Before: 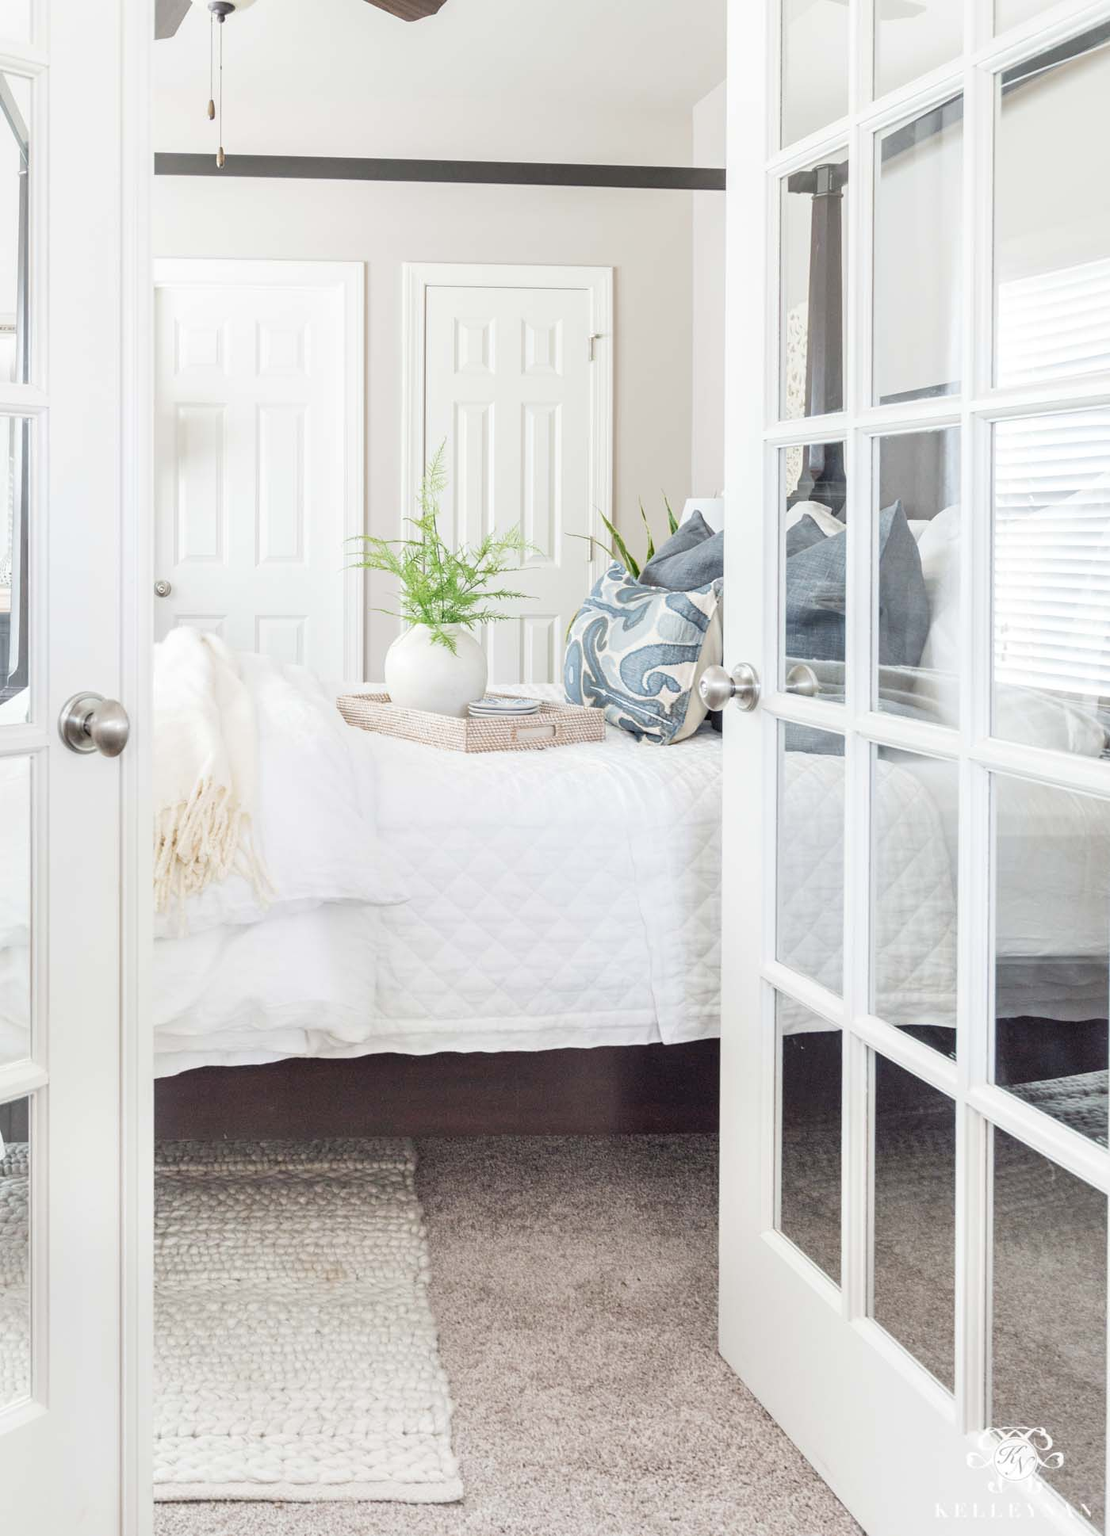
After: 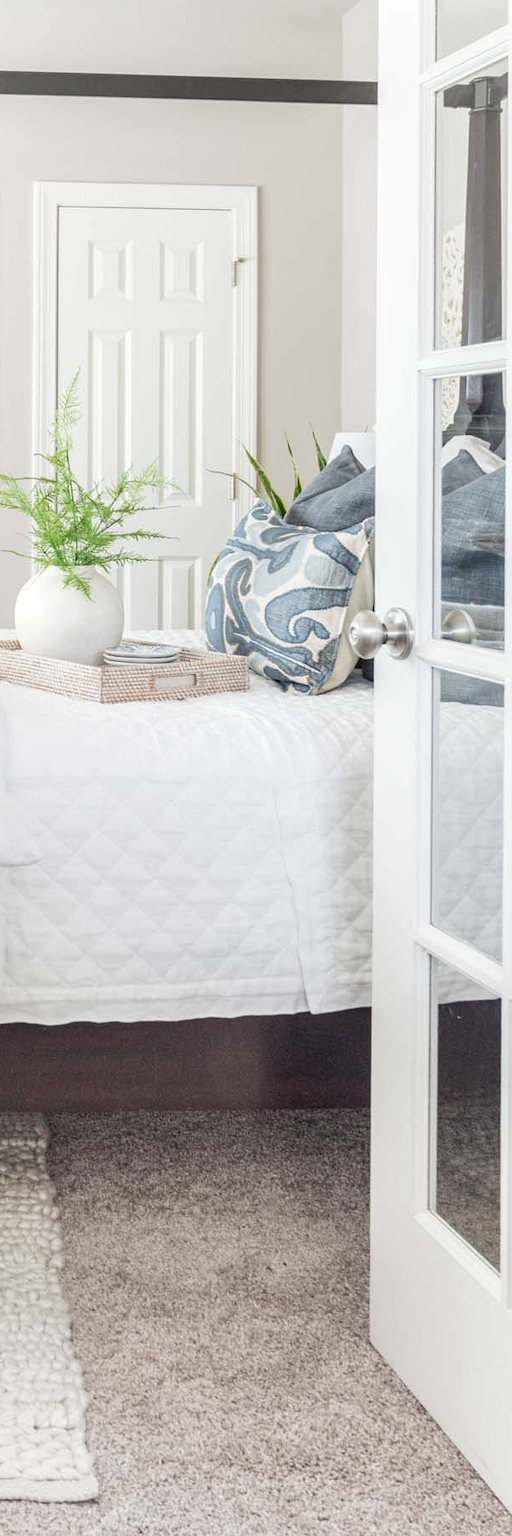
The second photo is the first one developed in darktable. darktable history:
crop: left 33.452%, top 6.025%, right 23.155%
local contrast: detail 117%
